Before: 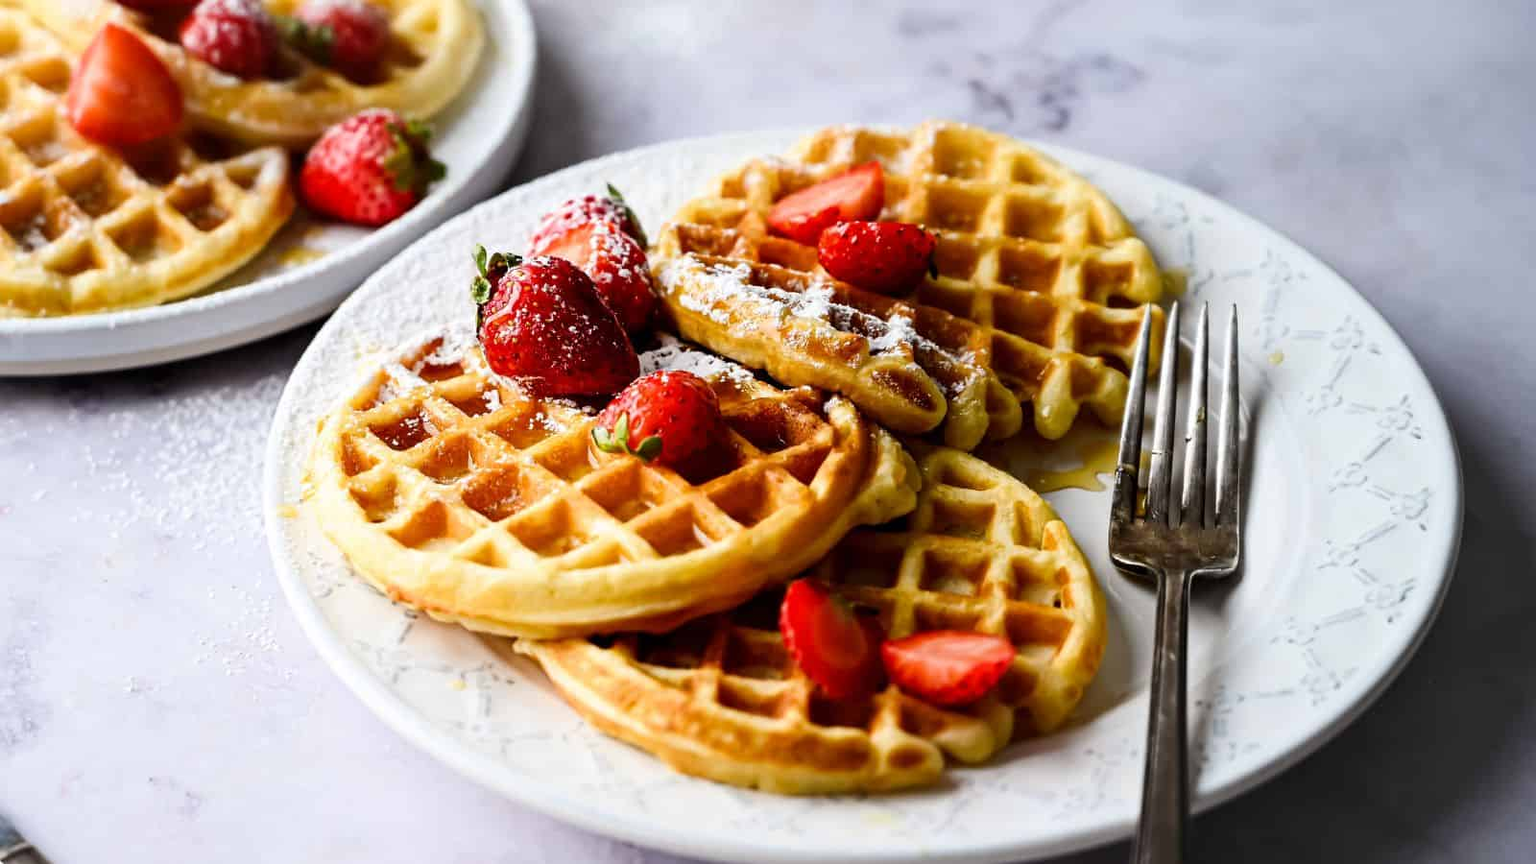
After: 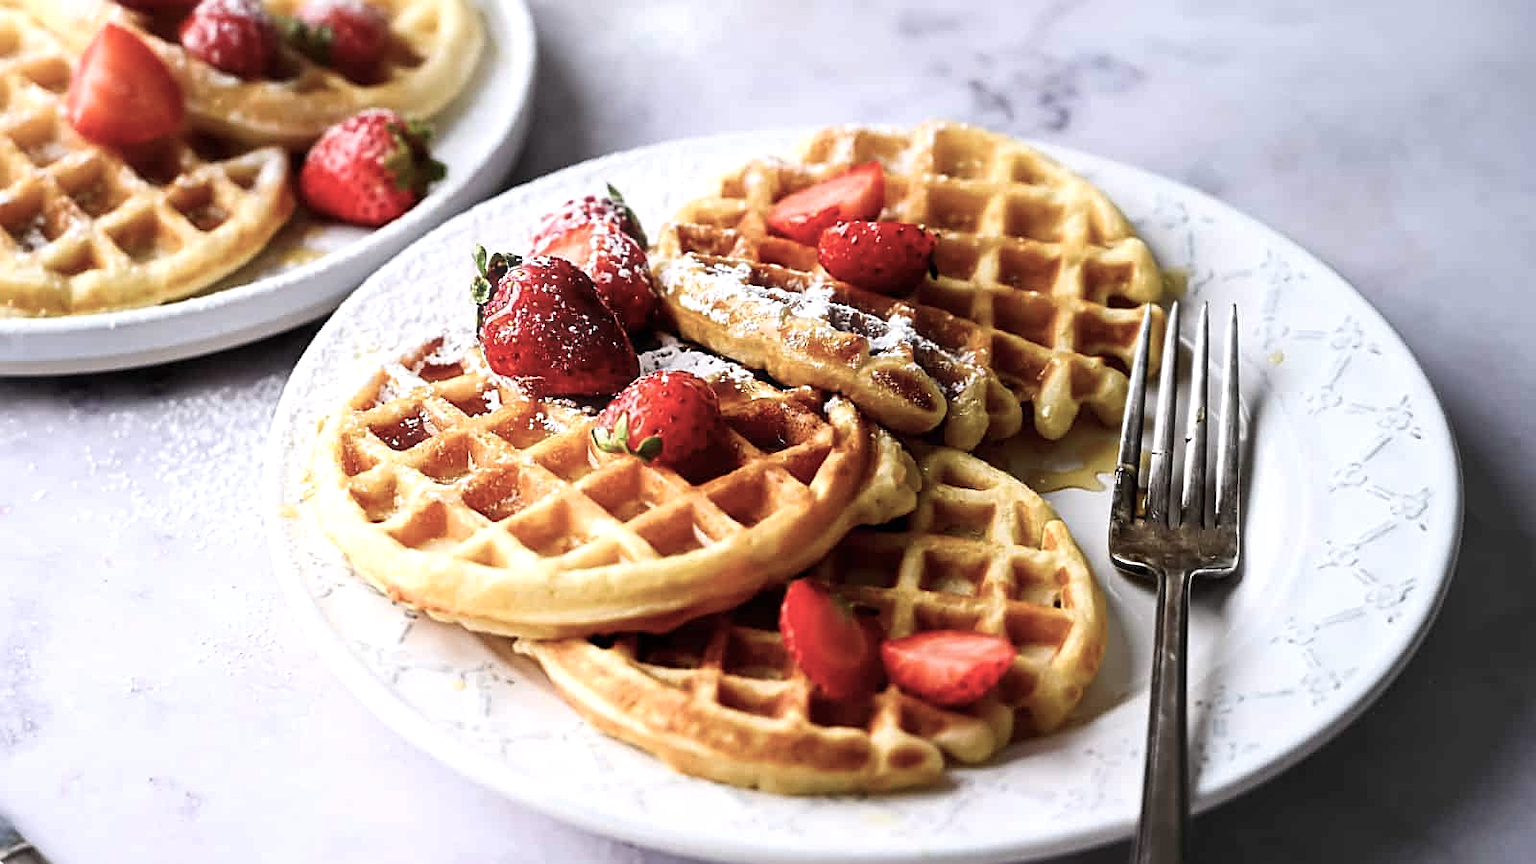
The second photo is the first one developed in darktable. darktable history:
sharpen: on, module defaults
exposure: exposure 0.2 EV, compensate highlight preservation false
color balance: input saturation 80.07%
haze removal: strength -0.05
white balance: red 1.009, blue 1.027
